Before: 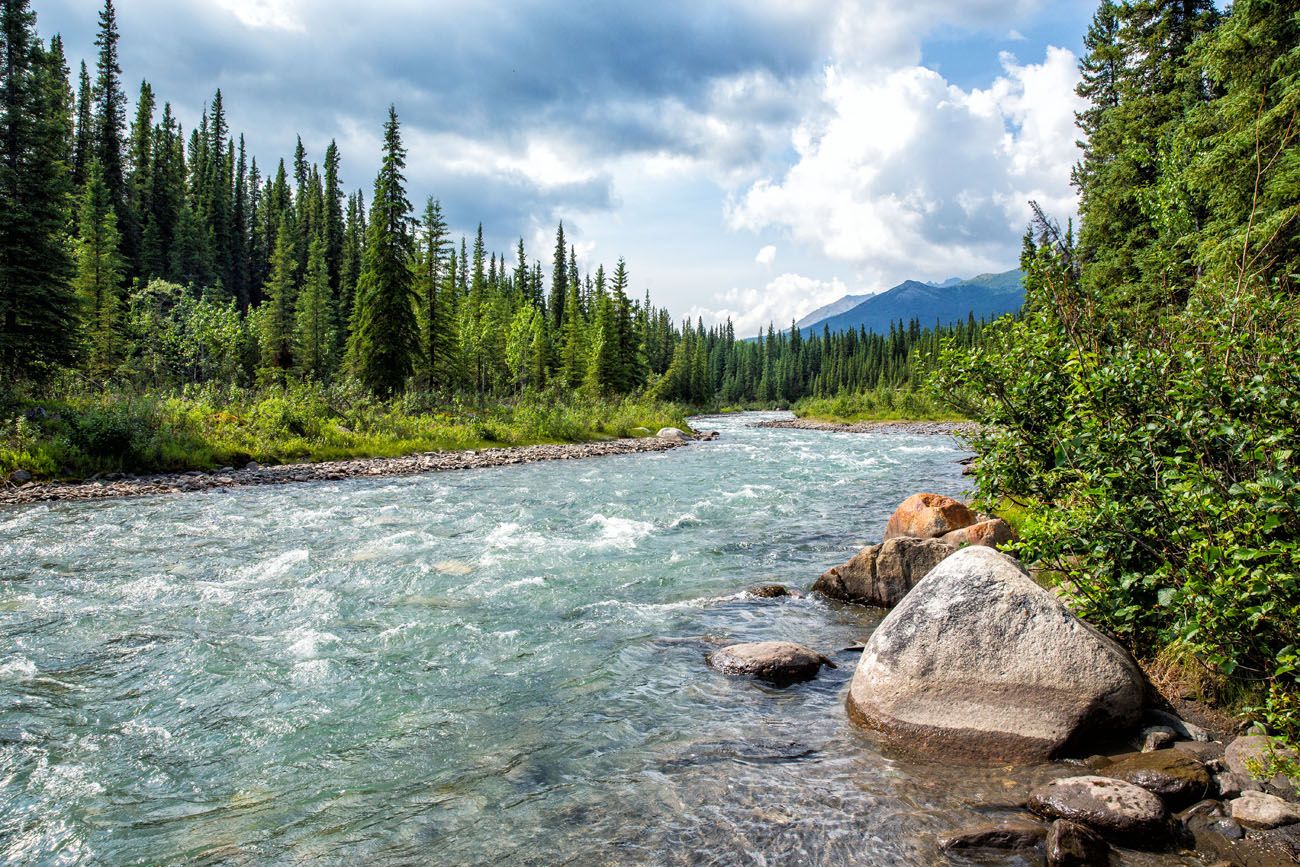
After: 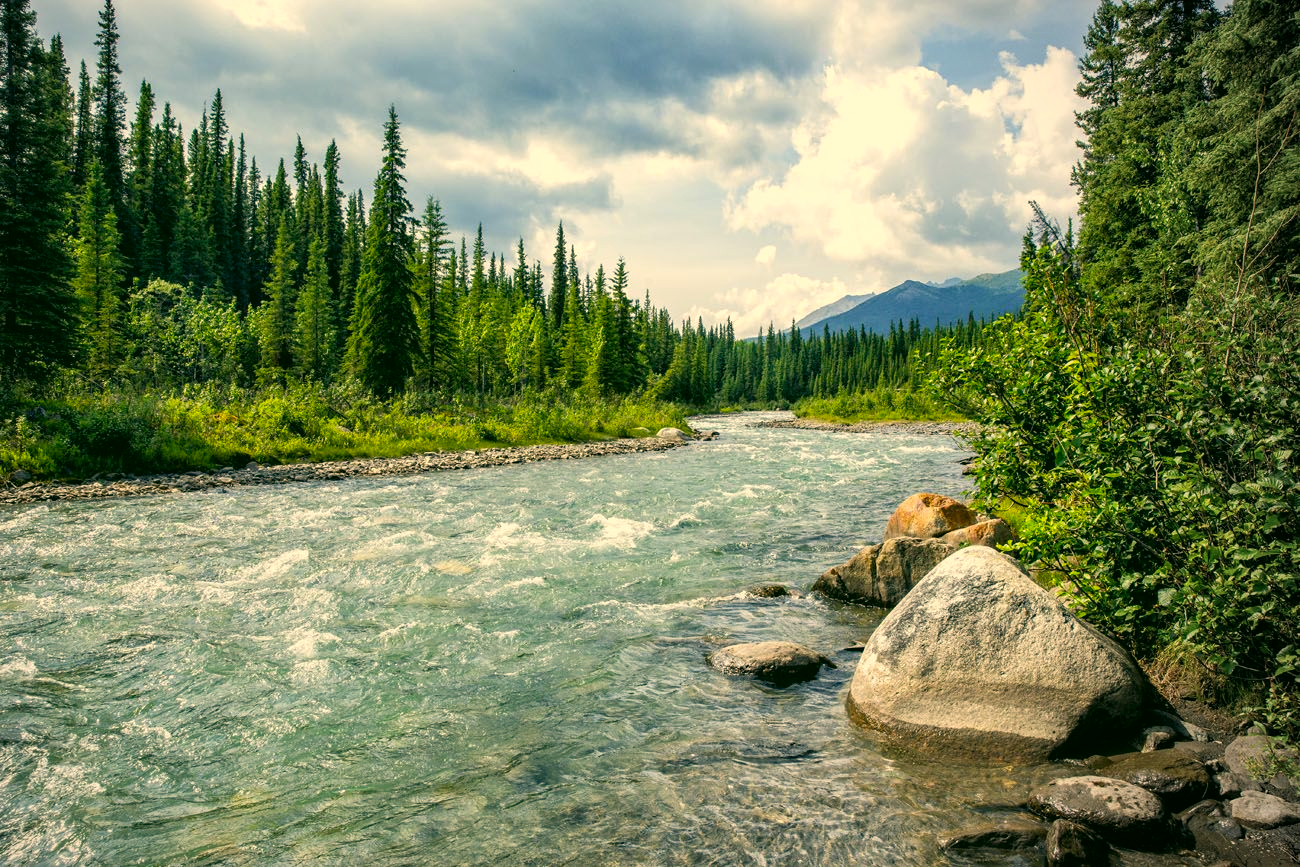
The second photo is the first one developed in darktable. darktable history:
color correction: highlights a* 4.96, highlights b* 24.29, shadows a* -15.75, shadows b* 3.84
vignetting: fall-off radius 61.07%, center (-0.148, 0.019)
